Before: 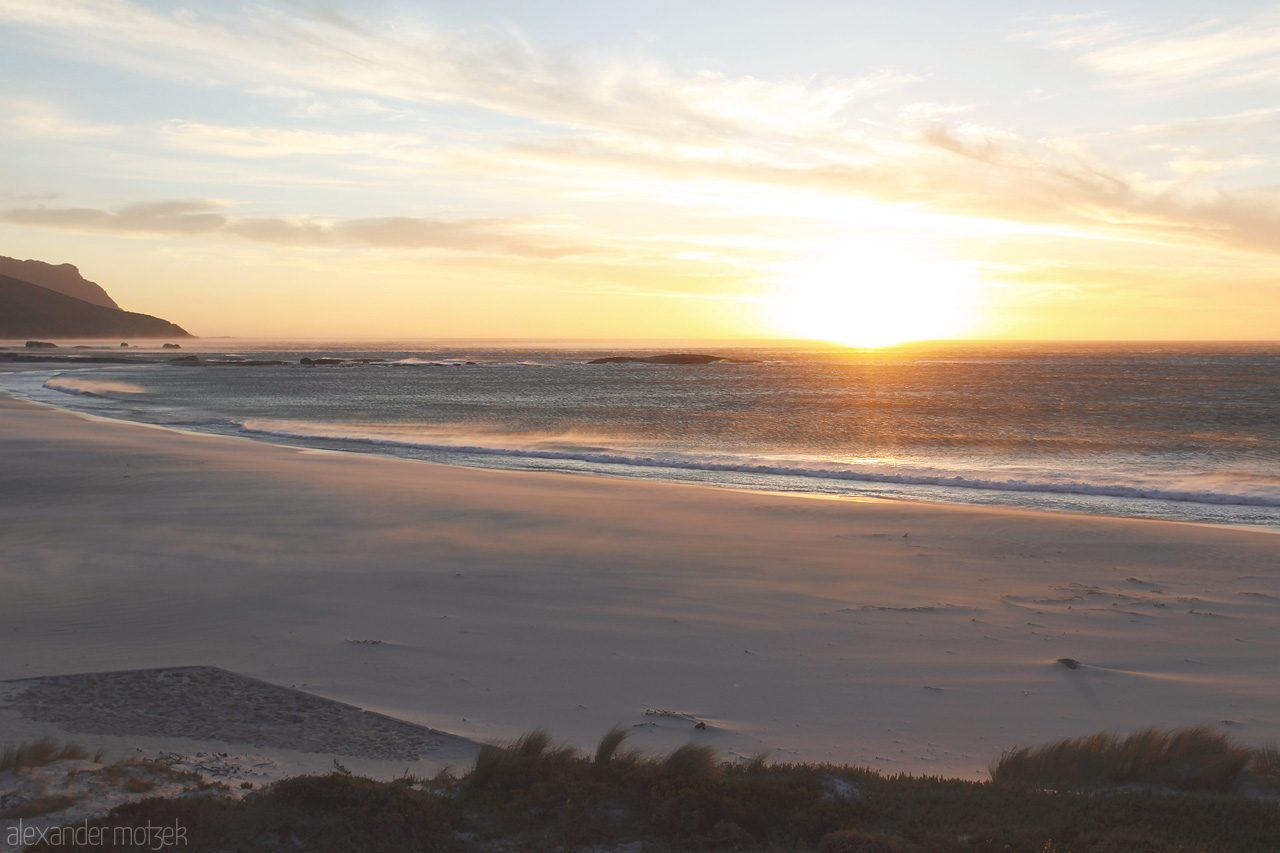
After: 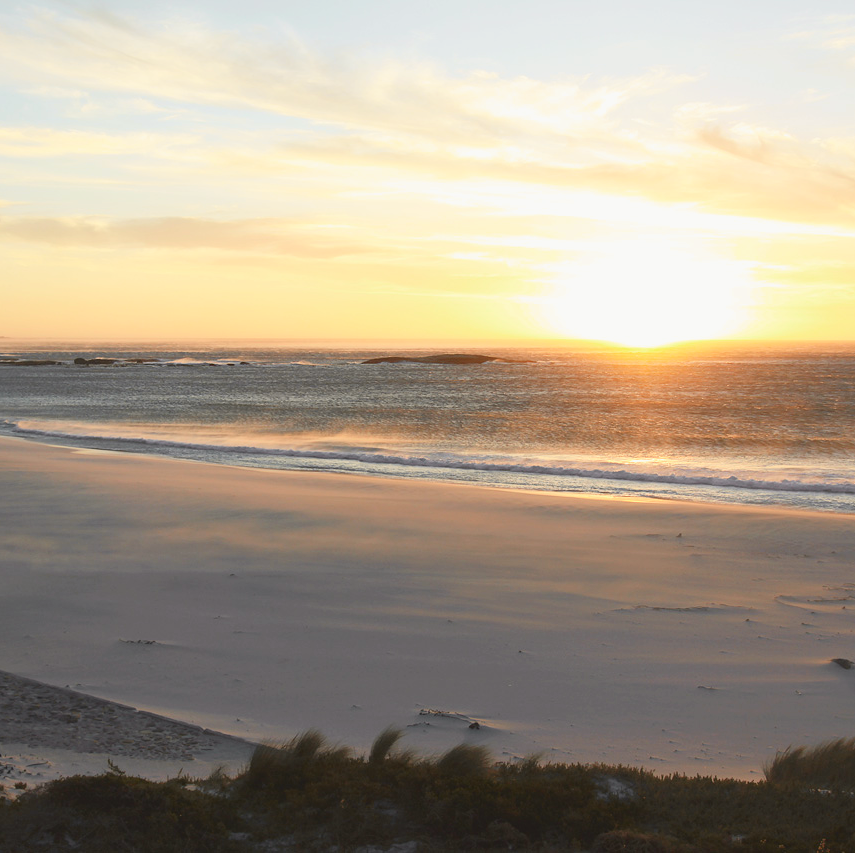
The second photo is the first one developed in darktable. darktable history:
tone curve: curves: ch0 [(0.003, 0.029) (0.037, 0.036) (0.149, 0.117) (0.297, 0.318) (0.422, 0.474) (0.531, 0.6) (0.743, 0.809) (0.877, 0.901) (1, 0.98)]; ch1 [(0, 0) (0.305, 0.325) (0.453, 0.437) (0.482, 0.479) (0.501, 0.5) (0.506, 0.503) (0.567, 0.572) (0.605, 0.608) (0.668, 0.69) (1, 1)]; ch2 [(0, 0) (0.313, 0.306) (0.4, 0.399) (0.45, 0.48) (0.499, 0.502) (0.512, 0.523) (0.57, 0.595) (0.653, 0.662) (1, 1)], color space Lab, independent channels, preserve colors none
crop and rotate: left 17.732%, right 15.423%
